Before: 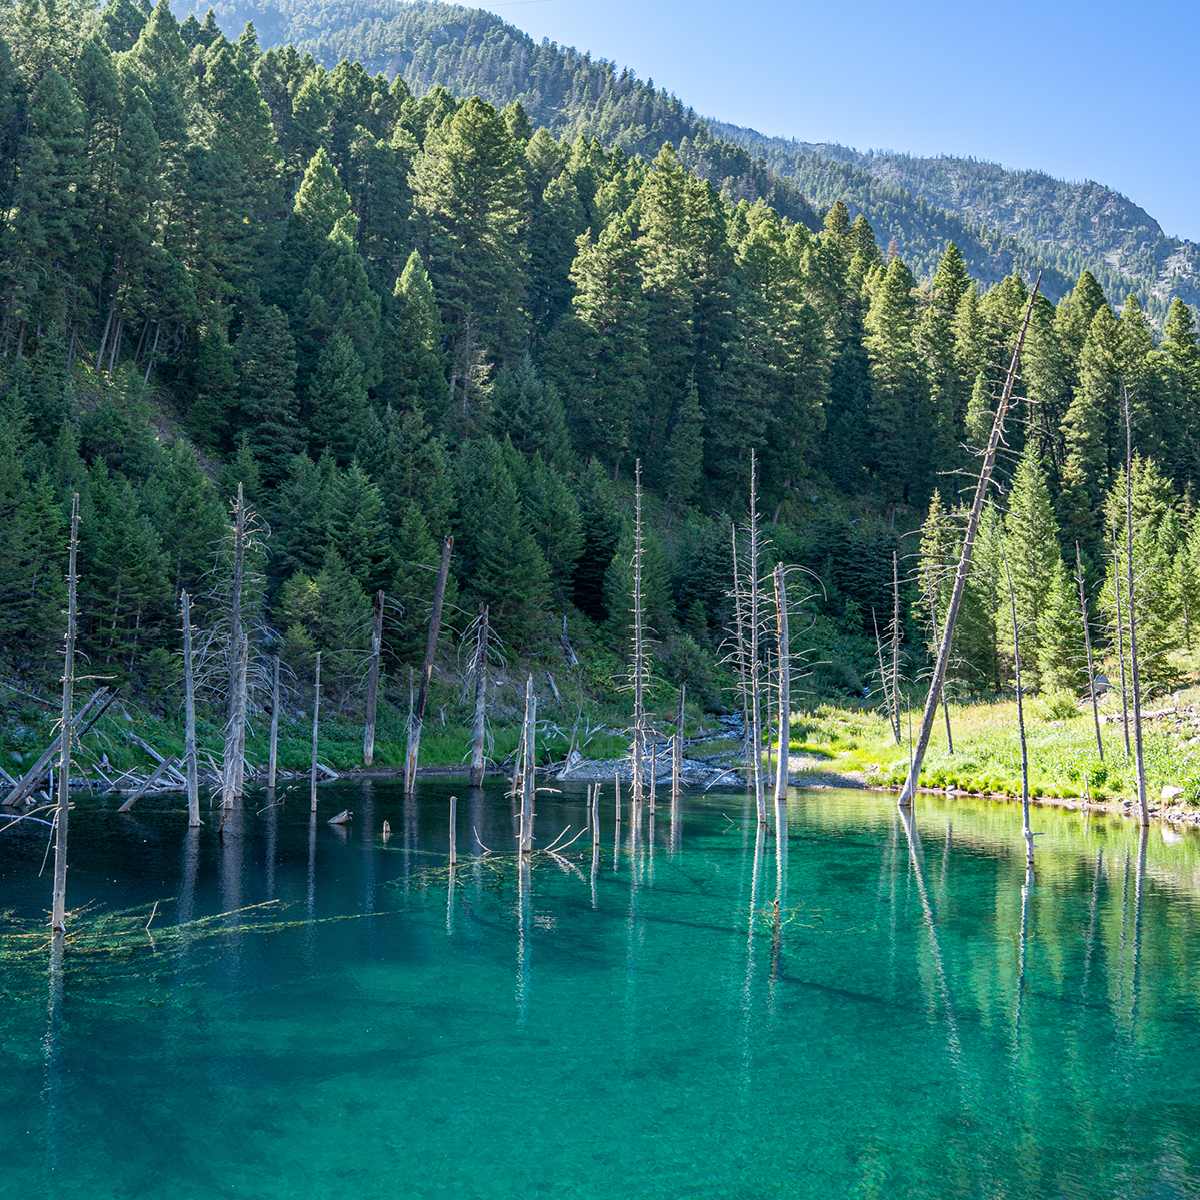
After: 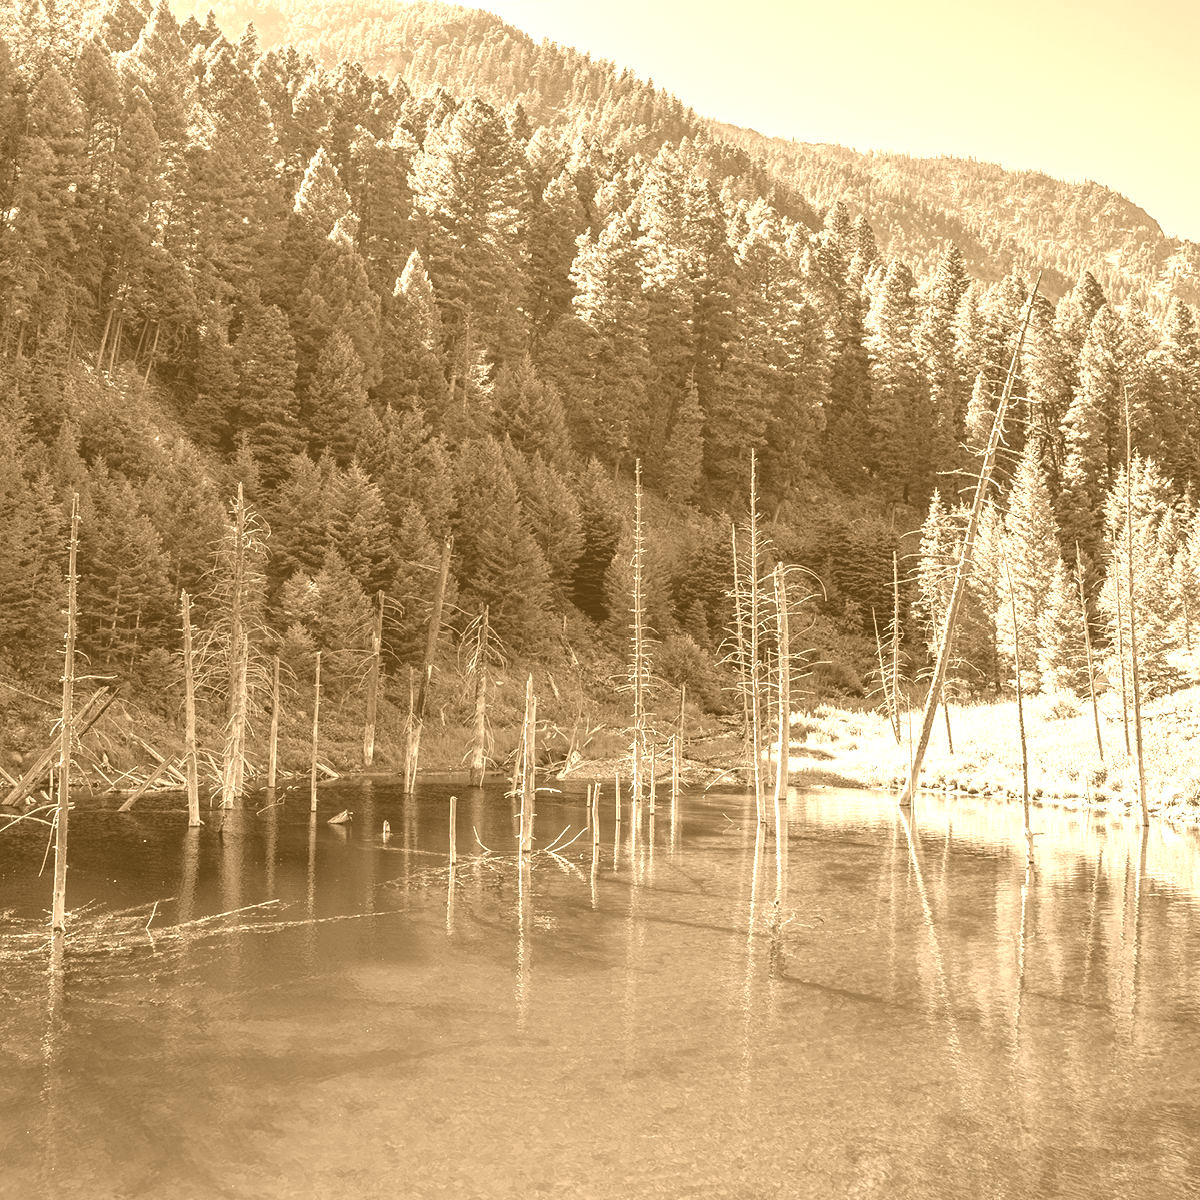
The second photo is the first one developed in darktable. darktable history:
white balance: red 1.009, blue 0.985
colorize: hue 28.8°, source mix 100%
